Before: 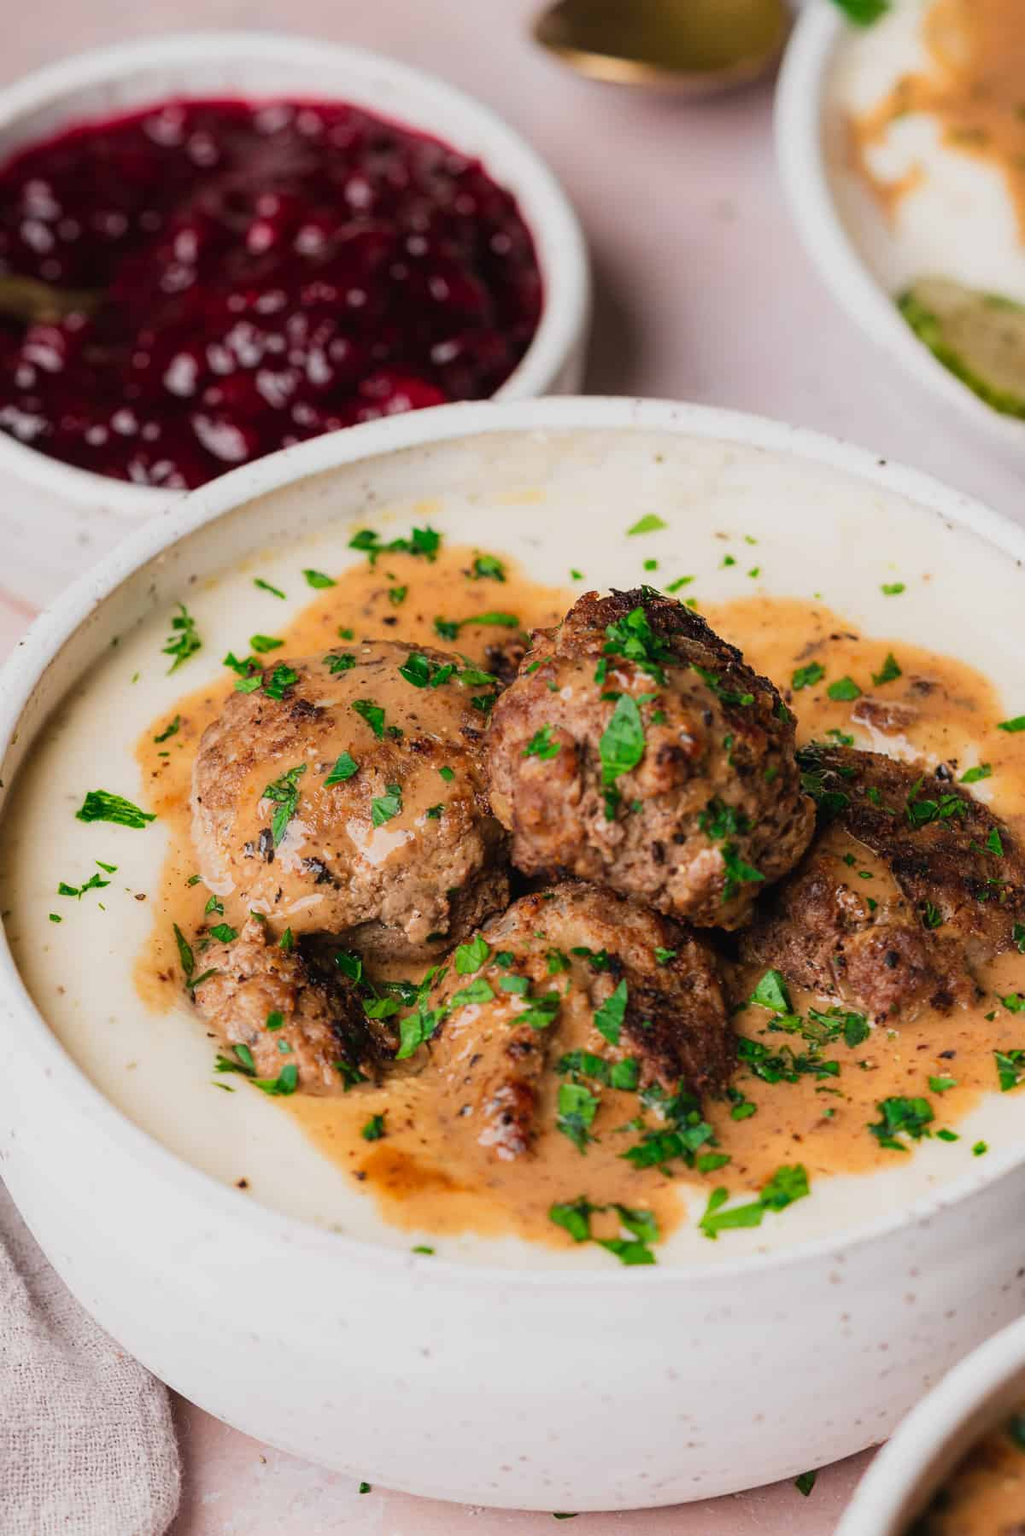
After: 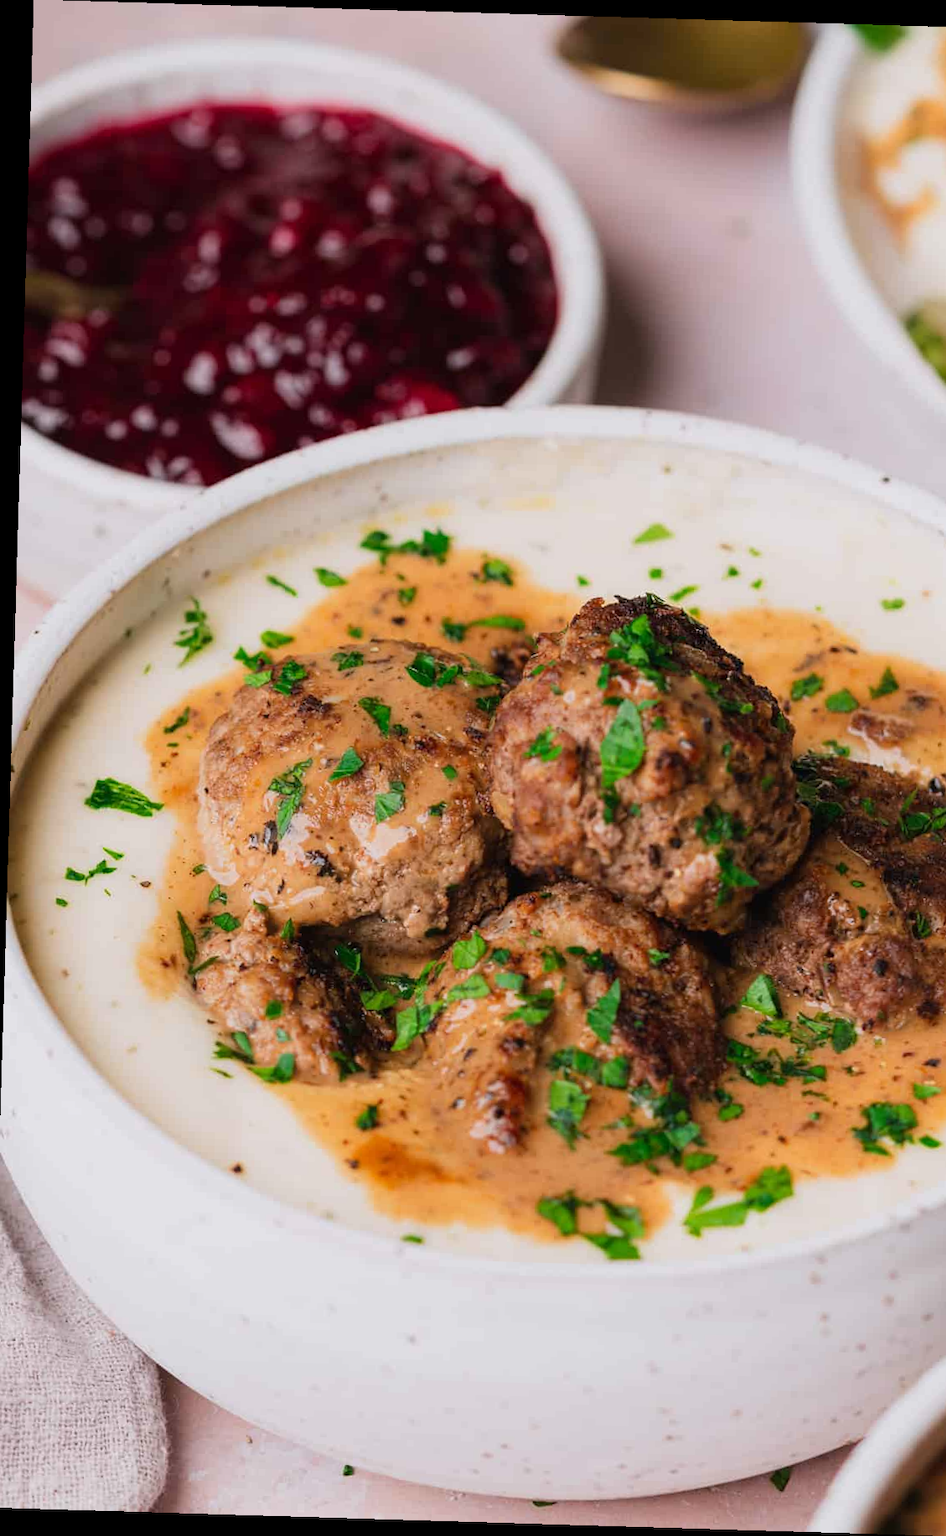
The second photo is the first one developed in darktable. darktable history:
rotate and perspective: rotation 1.72°, automatic cropping off
crop and rotate: left 1.088%, right 8.807%
white balance: red 1.004, blue 1.024
